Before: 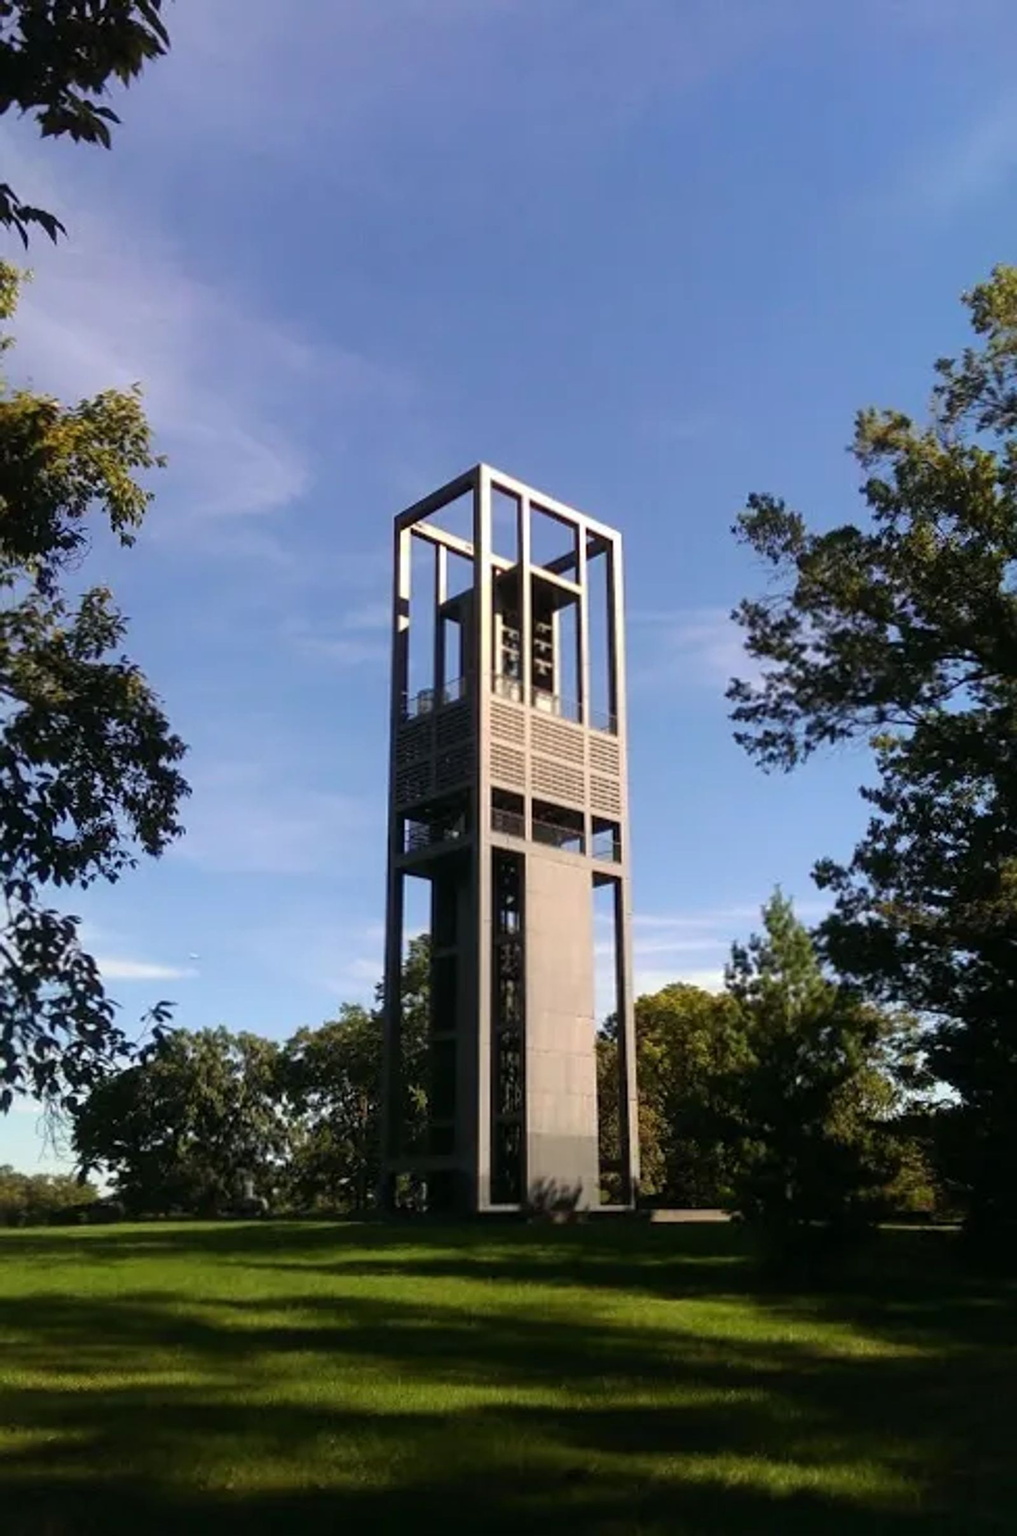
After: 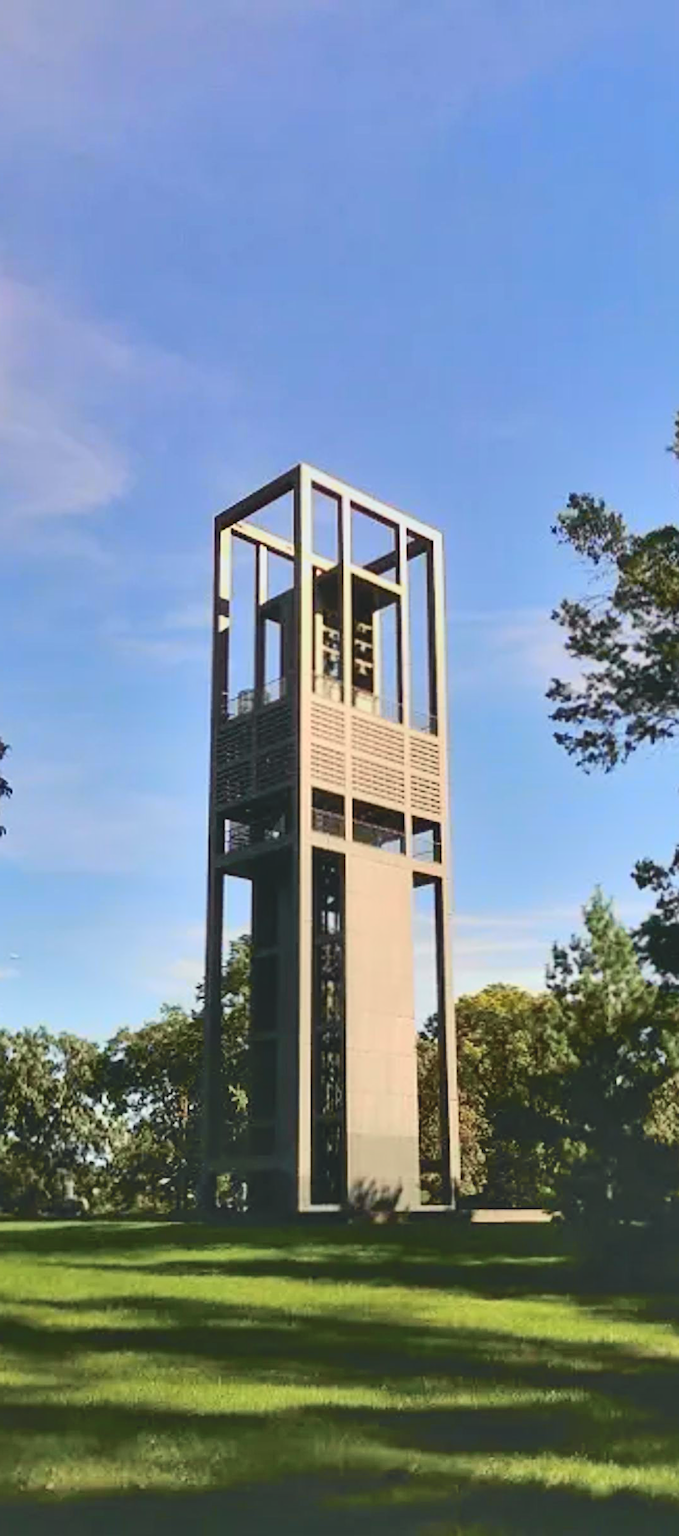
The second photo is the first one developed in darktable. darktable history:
shadows and highlights: shadows 61.2, highlights -60.43, soften with gaussian
tone curve: curves: ch0 [(0, 0.11) (0.181, 0.223) (0.405, 0.46) (0.456, 0.528) (0.634, 0.728) (0.877, 0.89) (0.984, 0.935)]; ch1 [(0, 0.052) (0.443, 0.43) (0.492, 0.485) (0.566, 0.579) (0.595, 0.625) (0.608, 0.654) (0.65, 0.708) (1, 0.961)]; ch2 [(0, 0) (0.33, 0.301) (0.421, 0.443) (0.447, 0.489) (0.495, 0.492) (0.537, 0.57) (0.586, 0.591) (0.663, 0.686) (1, 1)], color space Lab, independent channels, preserve colors none
crop and rotate: left 17.691%, right 15.444%
contrast brightness saturation: brightness 0.15
sharpen: on, module defaults
